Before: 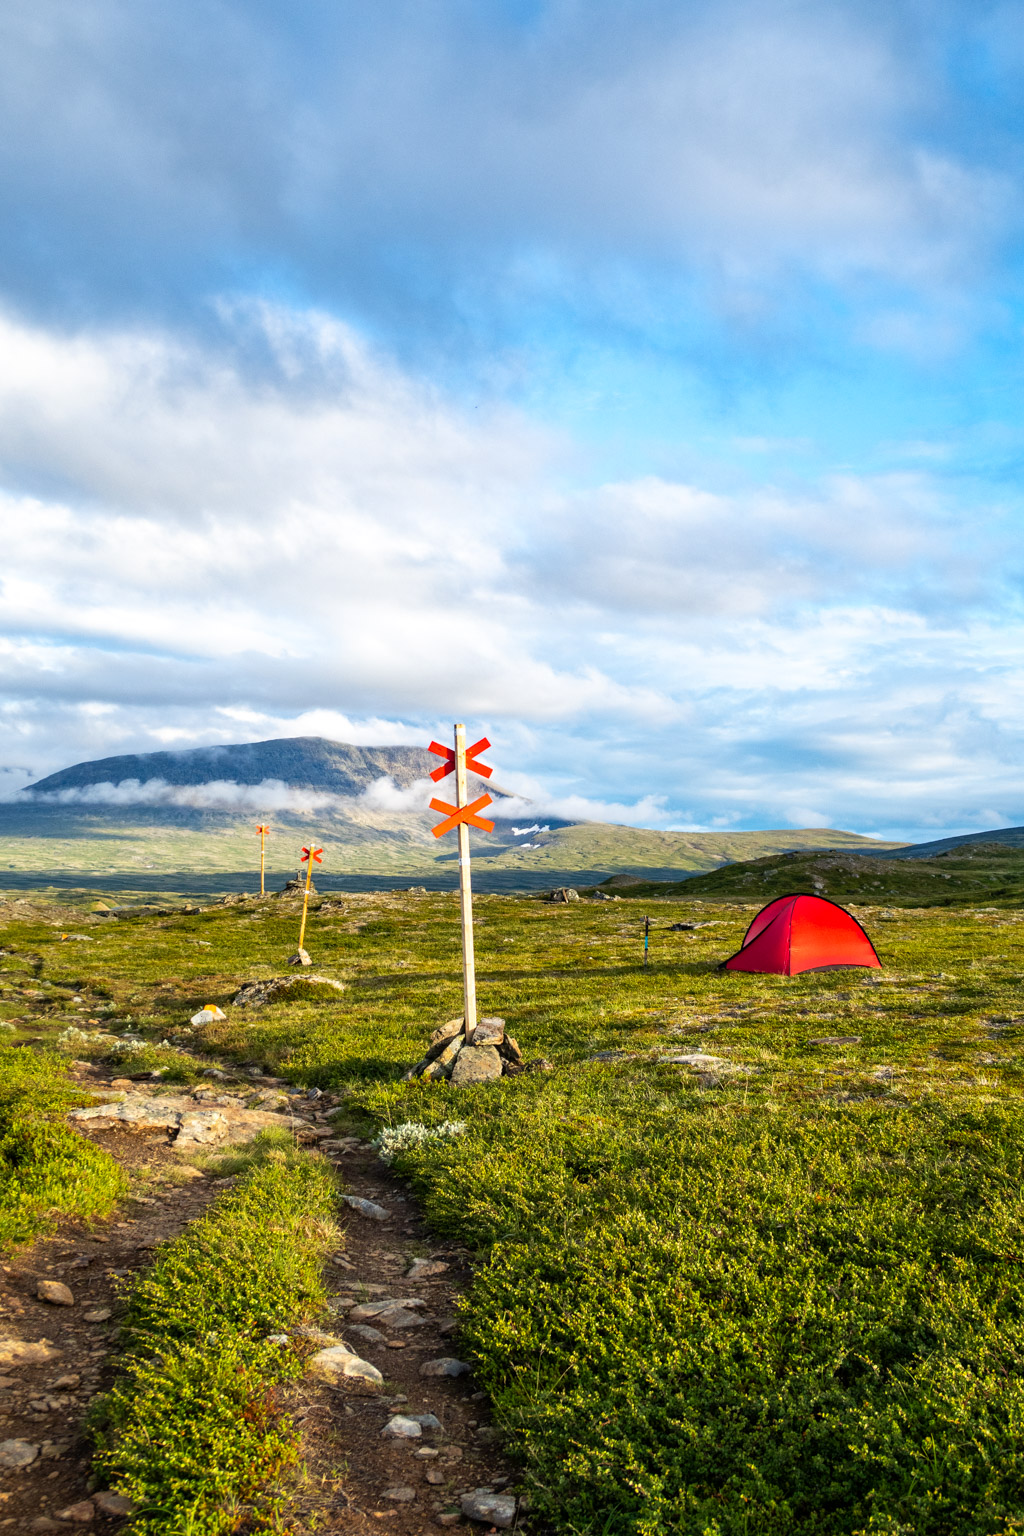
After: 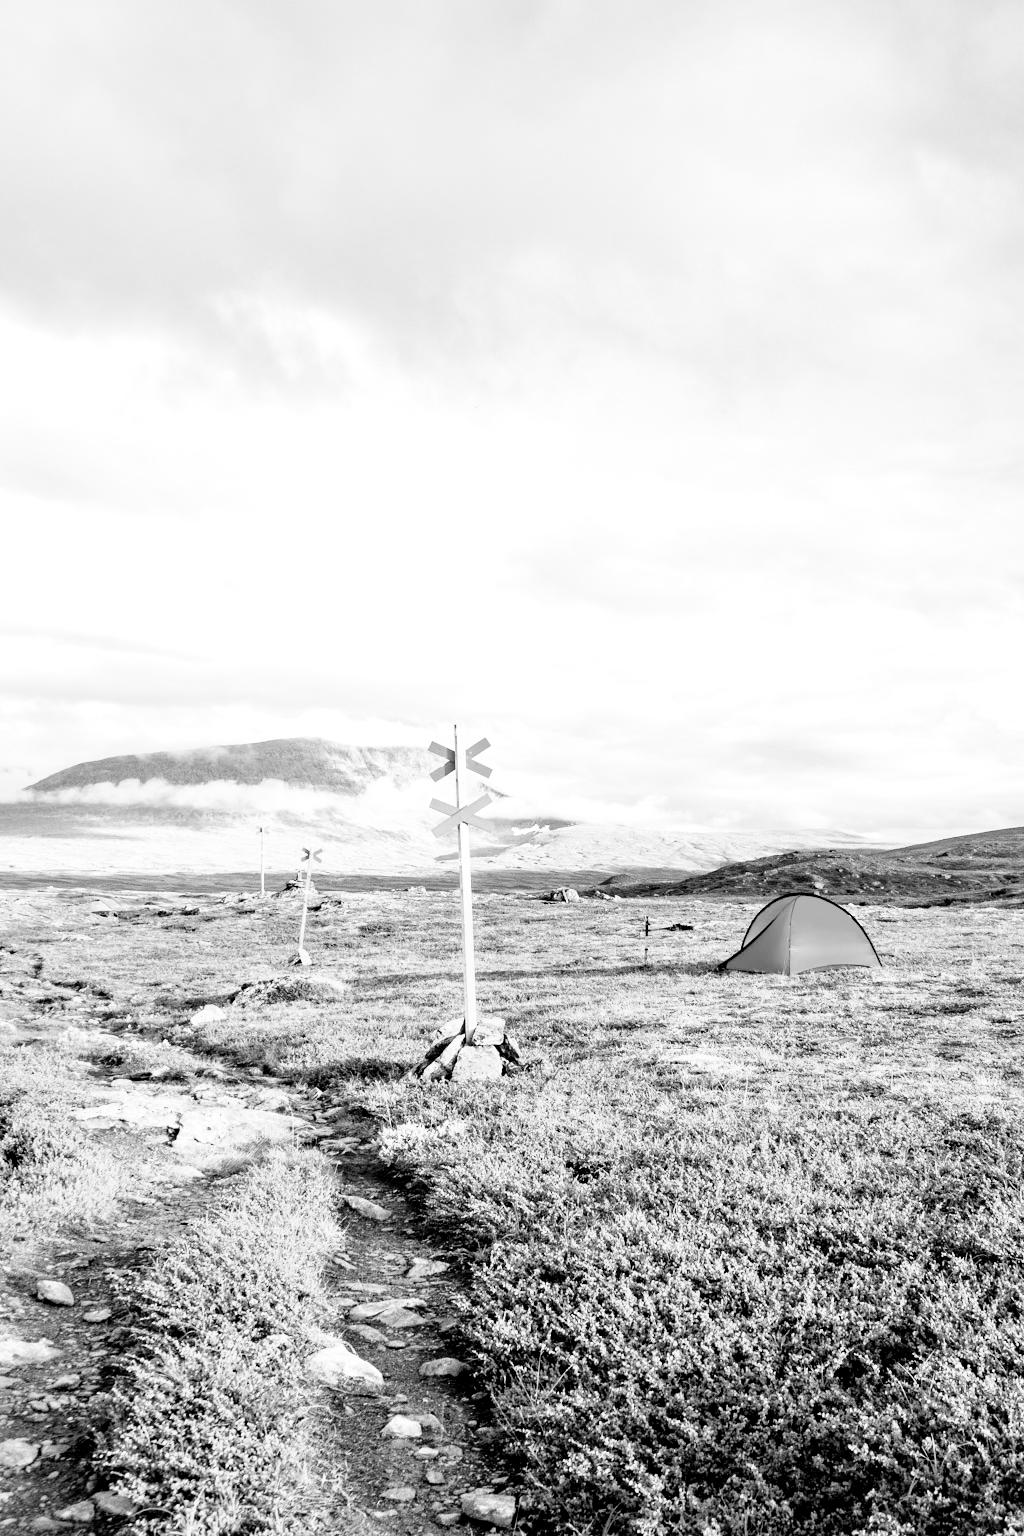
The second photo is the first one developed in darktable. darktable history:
filmic rgb: black relative exposure -5 EV, hardness 2.88, contrast 1.3, highlights saturation mix -30%
monochrome: on, module defaults
rgb levels: levels [[0.01, 0.419, 0.839], [0, 0.5, 1], [0, 0.5, 1]]
exposure: black level correction 0, exposure 1.741 EV, compensate exposure bias true, compensate highlight preservation false
